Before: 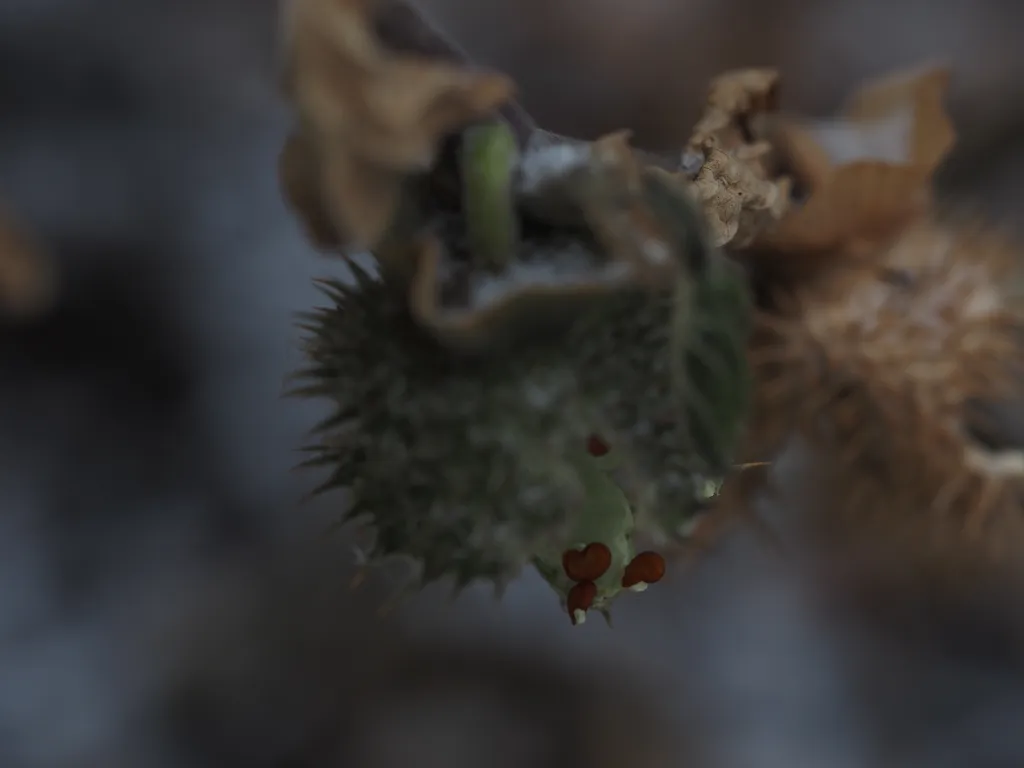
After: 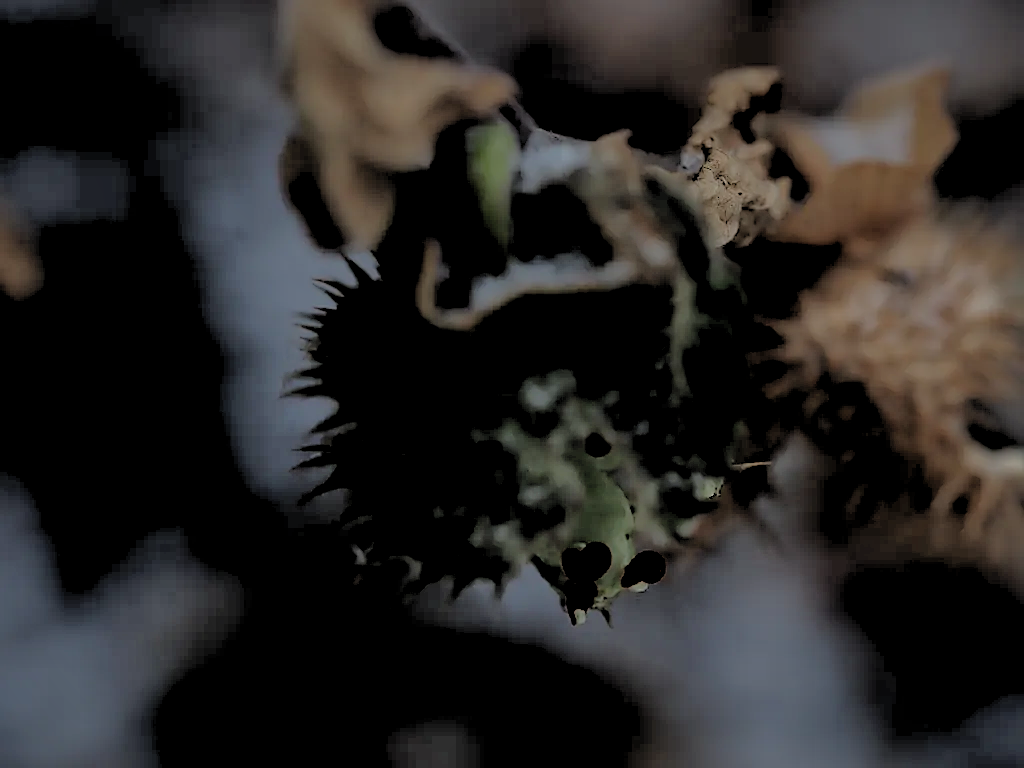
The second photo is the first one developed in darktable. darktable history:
sharpen: radius 1.4, amount 1.25, threshold 0.7
rgb levels: levels [[0.029, 0.461, 0.922], [0, 0.5, 1], [0, 0.5, 1]]
shadows and highlights: on, module defaults
